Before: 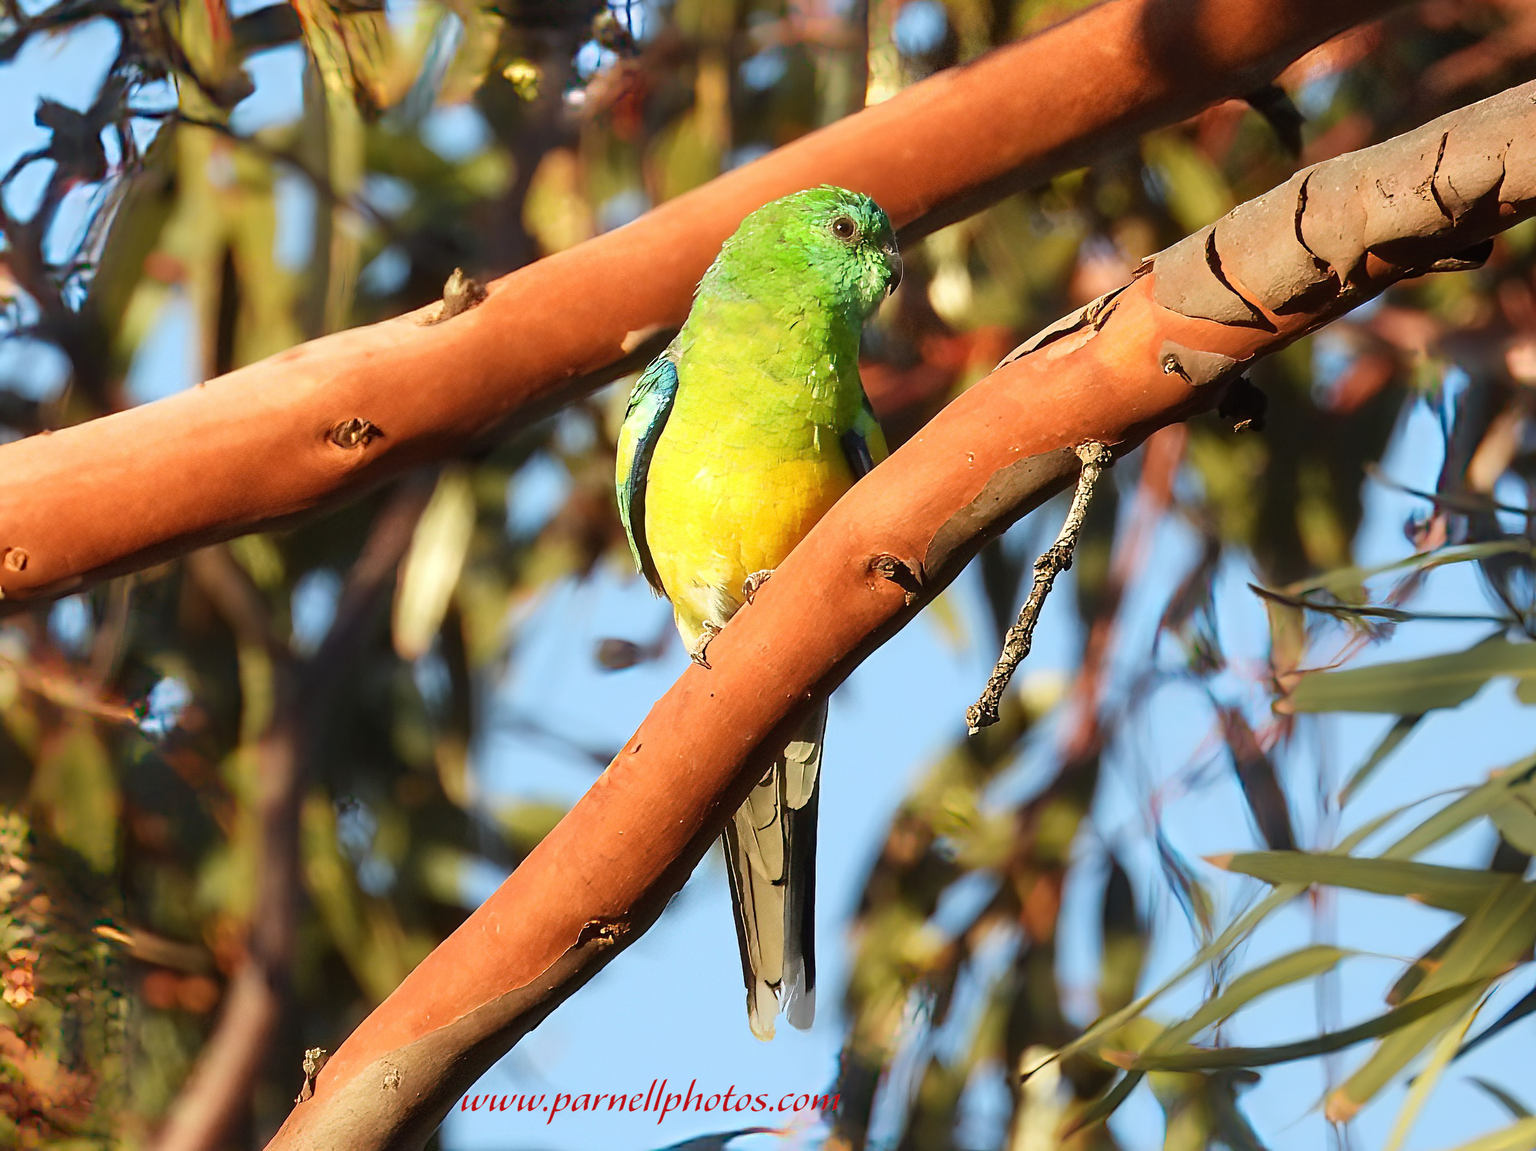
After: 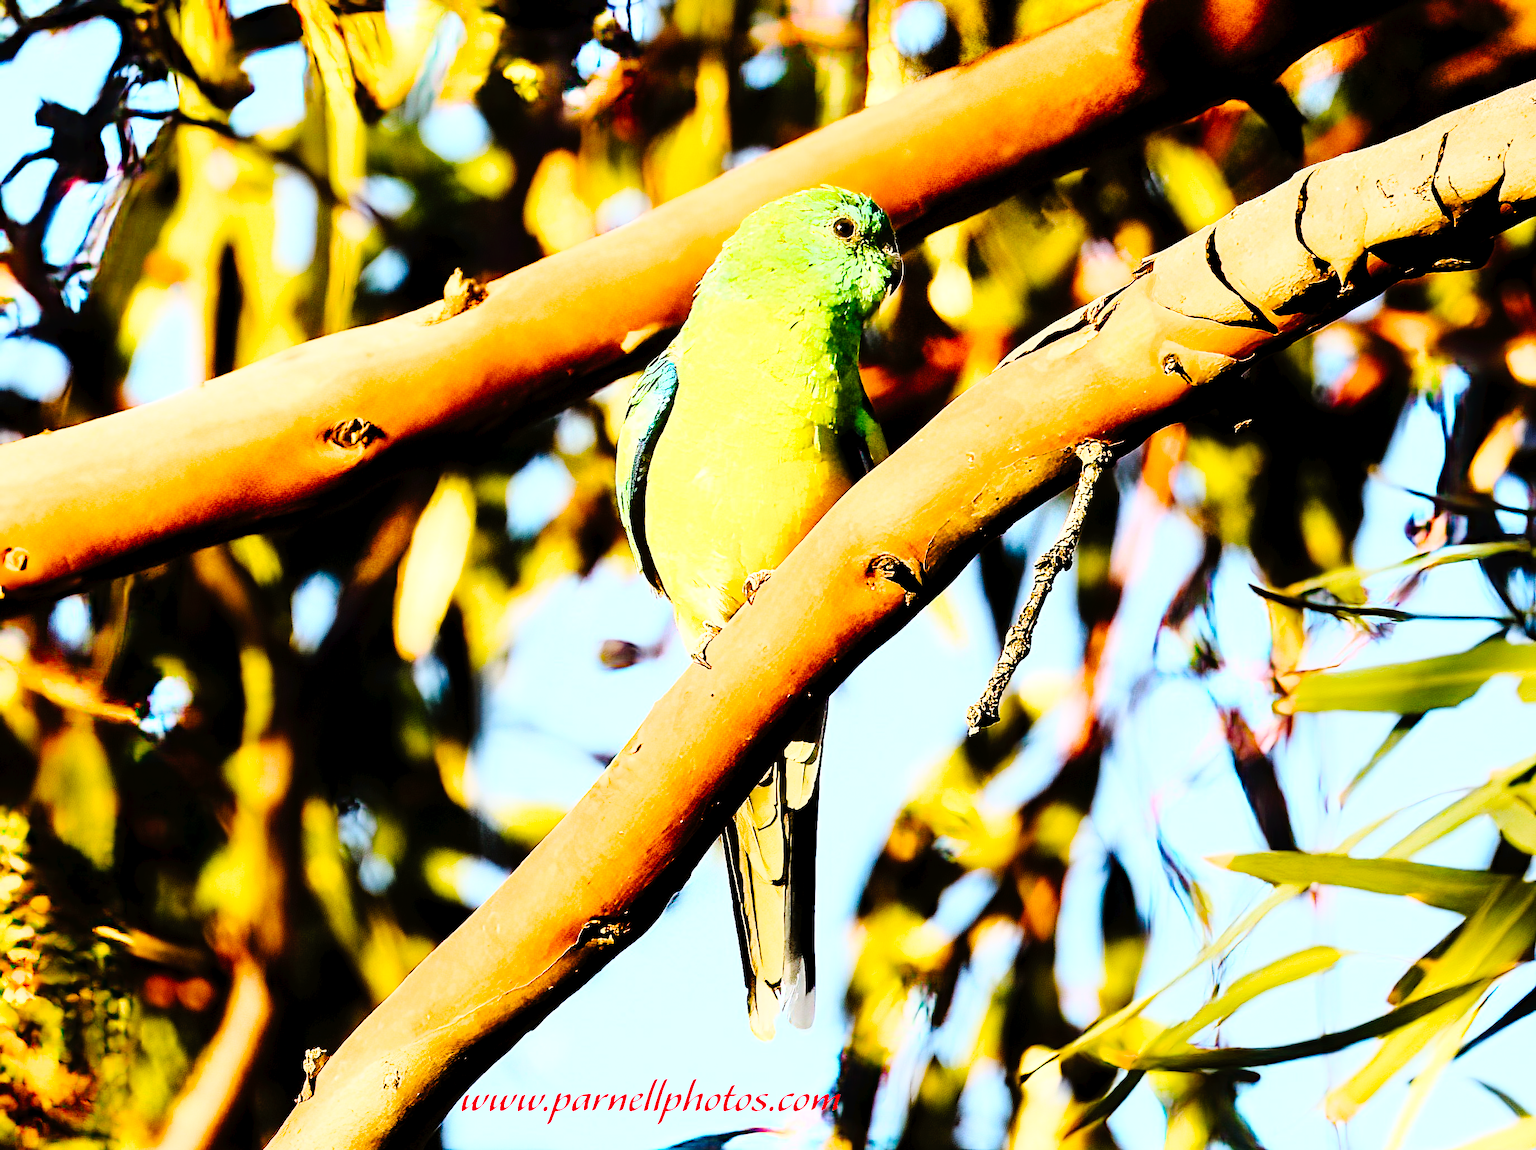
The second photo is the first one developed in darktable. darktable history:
haze removal: compatibility mode true, adaptive false
rgb curve: curves: ch0 [(0, 0) (0.21, 0.15) (0.24, 0.21) (0.5, 0.75) (0.75, 0.96) (0.89, 0.99) (1, 1)]; ch1 [(0, 0.02) (0.21, 0.13) (0.25, 0.2) (0.5, 0.67) (0.75, 0.9) (0.89, 0.97) (1, 1)]; ch2 [(0, 0.02) (0.21, 0.13) (0.25, 0.2) (0.5, 0.67) (0.75, 0.9) (0.89, 0.97) (1, 1)], compensate middle gray true
tone curve: curves: ch0 [(0, 0) (0.003, 0.014) (0.011, 0.017) (0.025, 0.023) (0.044, 0.035) (0.069, 0.04) (0.1, 0.062) (0.136, 0.099) (0.177, 0.152) (0.224, 0.214) (0.277, 0.291) (0.335, 0.383) (0.399, 0.487) (0.468, 0.581) (0.543, 0.662) (0.623, 0.738) (0.709, 0.802) (0.801, 0.871) (0.898, 0.936) (1, 1)], preserve colors none
color balance rgb: shadows lift › luminance -9.41%, highlights gain › luminance 17.6%, global offset › luminance -1.45%, perceptual saturation grading › highlights -17.77%, perceptual saturation grading › mid-tones 33.1%, perceptual saturation grading › shadows 50.52%, global vibrance 24.22%
